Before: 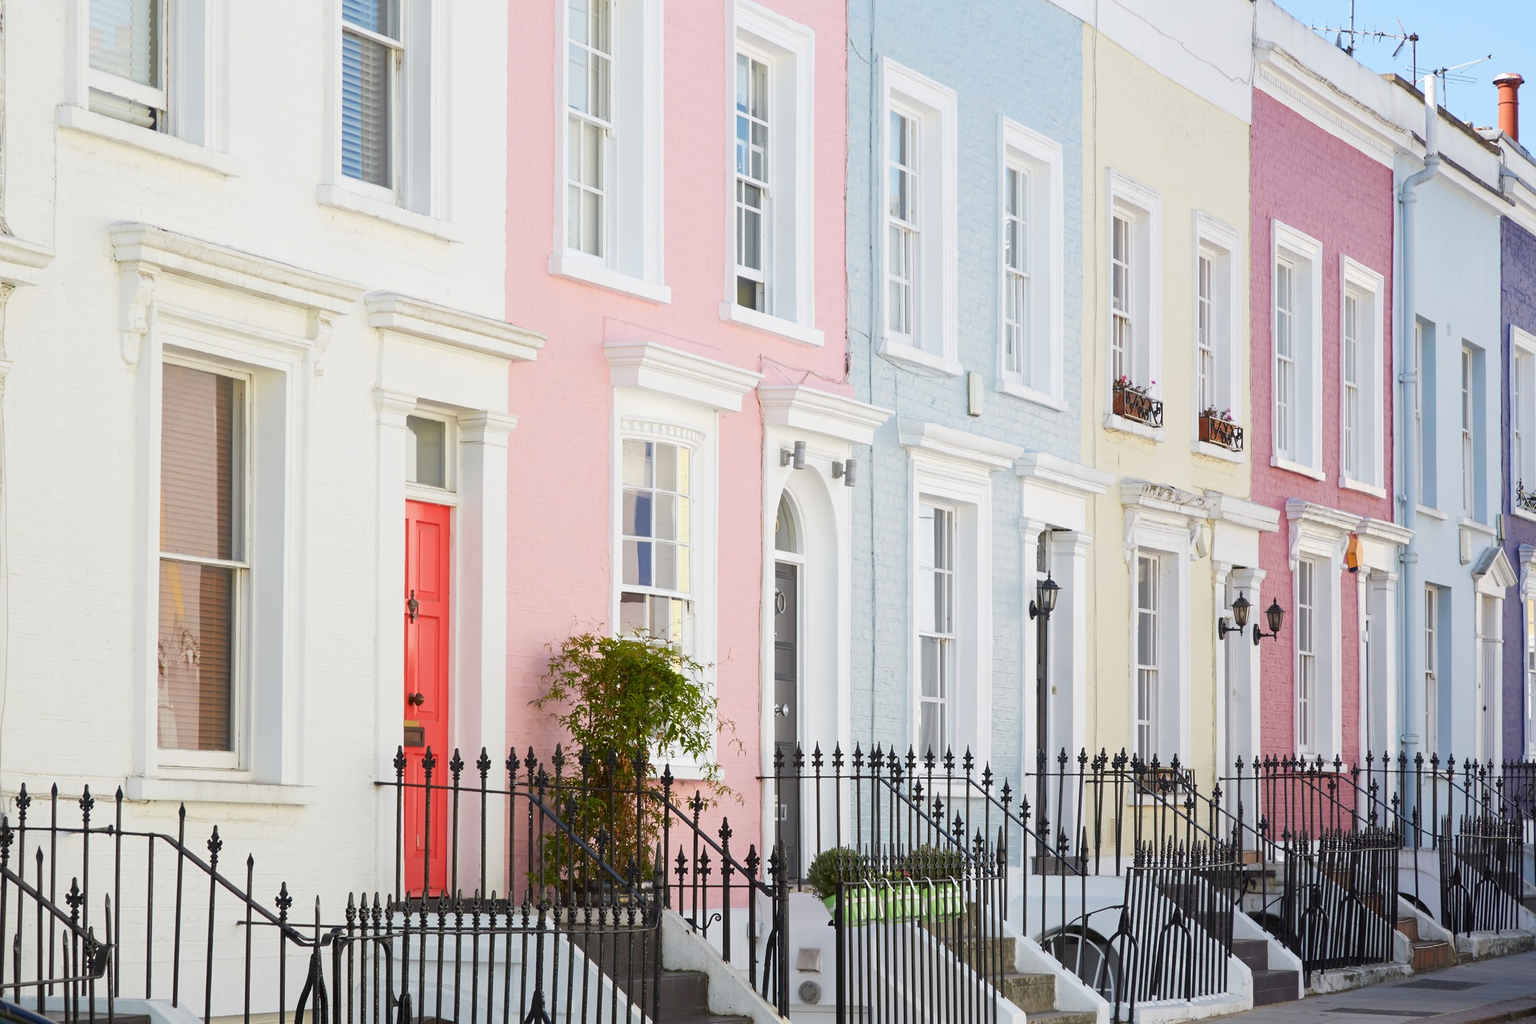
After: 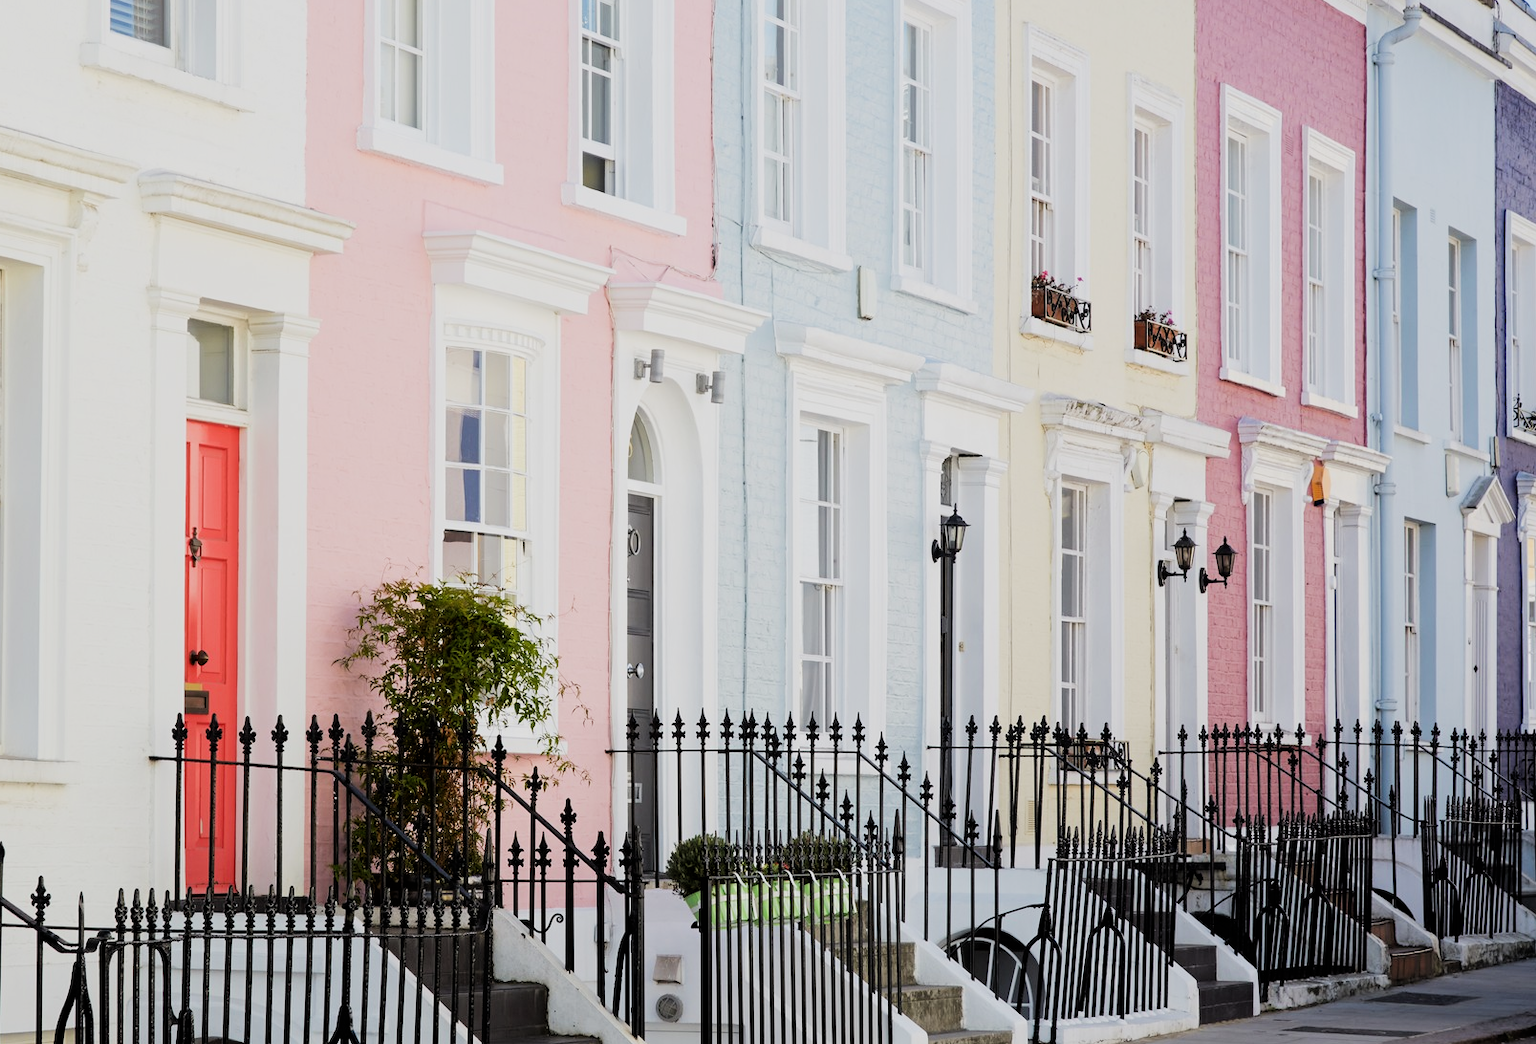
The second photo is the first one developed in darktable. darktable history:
filmic rgb: black relative exposure -5.1 EV, white relative exposure 3.97 EV, hardness 2.88, contrast 1.299, highlights saturation mix -28.79%
crop: left 16.28%, top 14.584%
